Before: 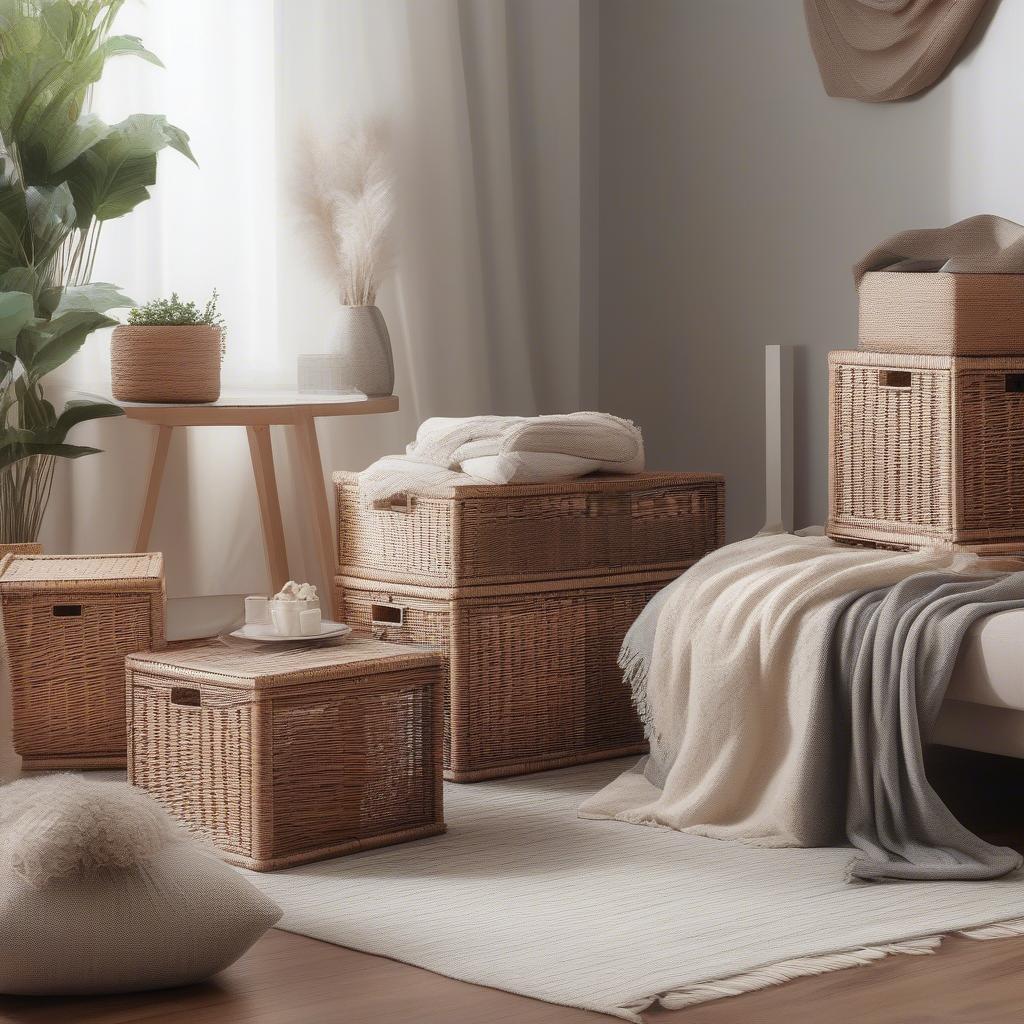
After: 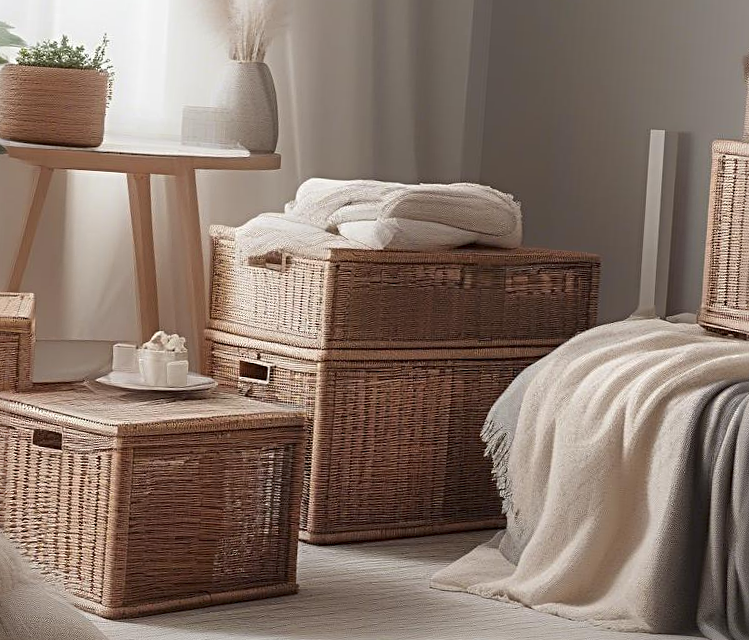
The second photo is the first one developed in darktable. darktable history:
sharpen: radius 3.98
crop and rotate: angle -4.06°, left 9.773%, top 21.082%, right 12.022%, bottom 12.066%
